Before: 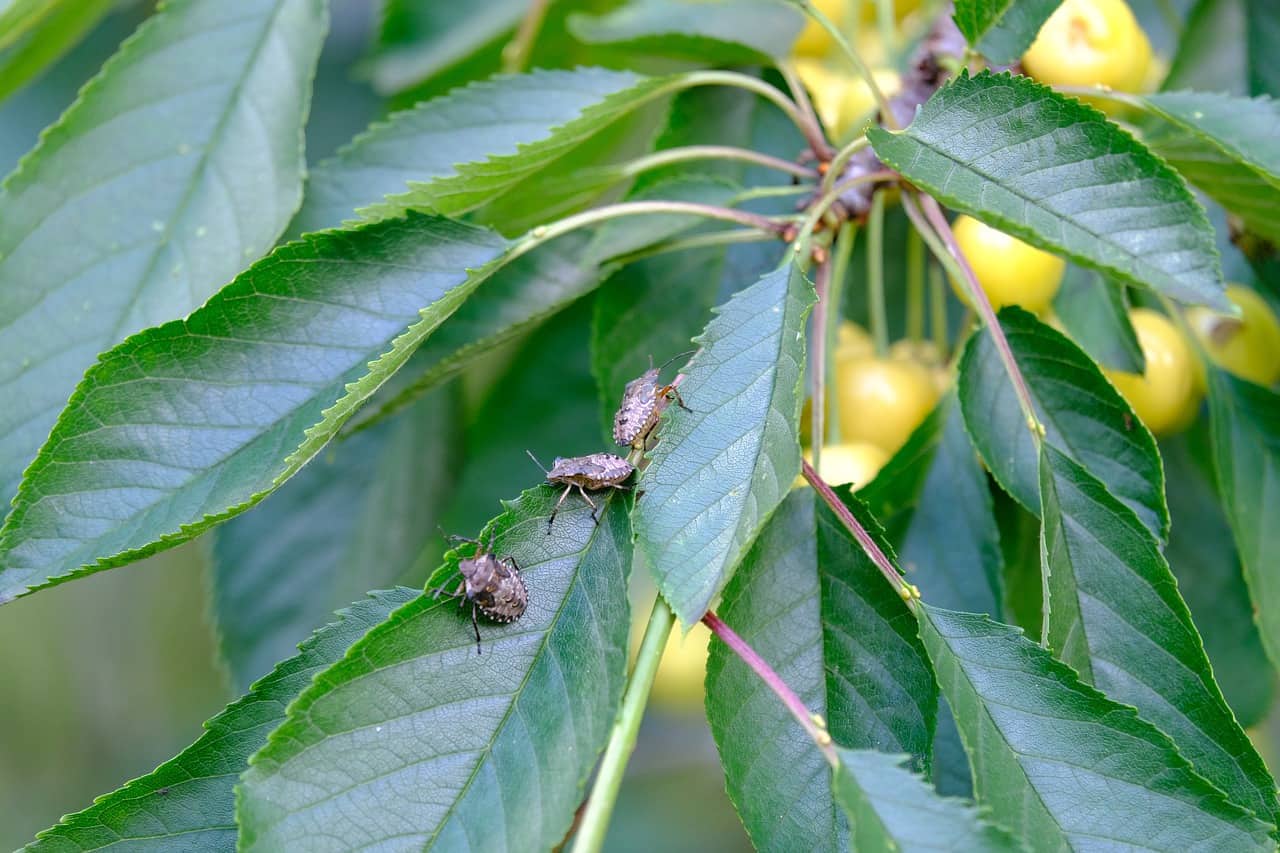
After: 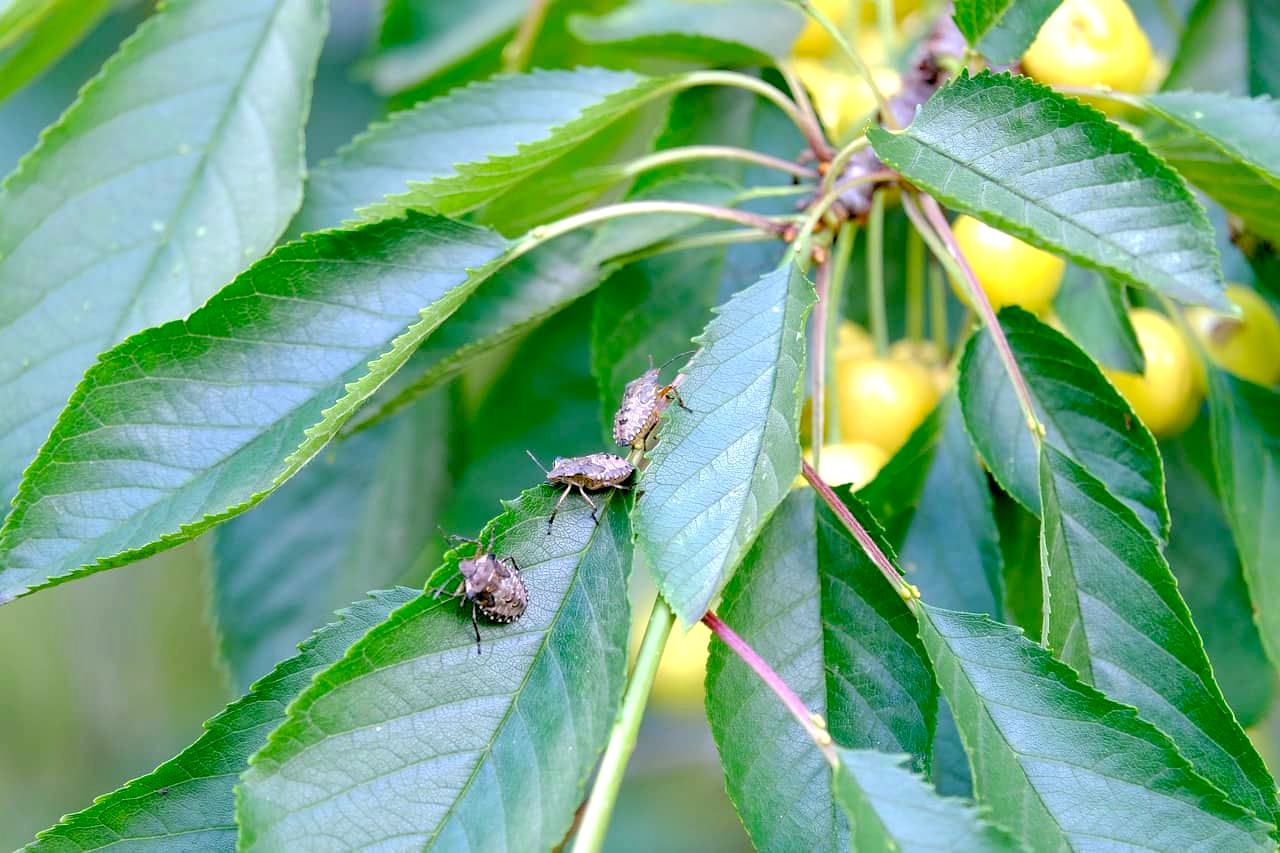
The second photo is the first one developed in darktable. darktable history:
exposure: black level correction 0.012, exposure 0.7 EV, compensate exposure bias true, compensate highlight preservation false
color balance rgb: contrast -10%
shadows and highlights: shadows 25, highlights -25
